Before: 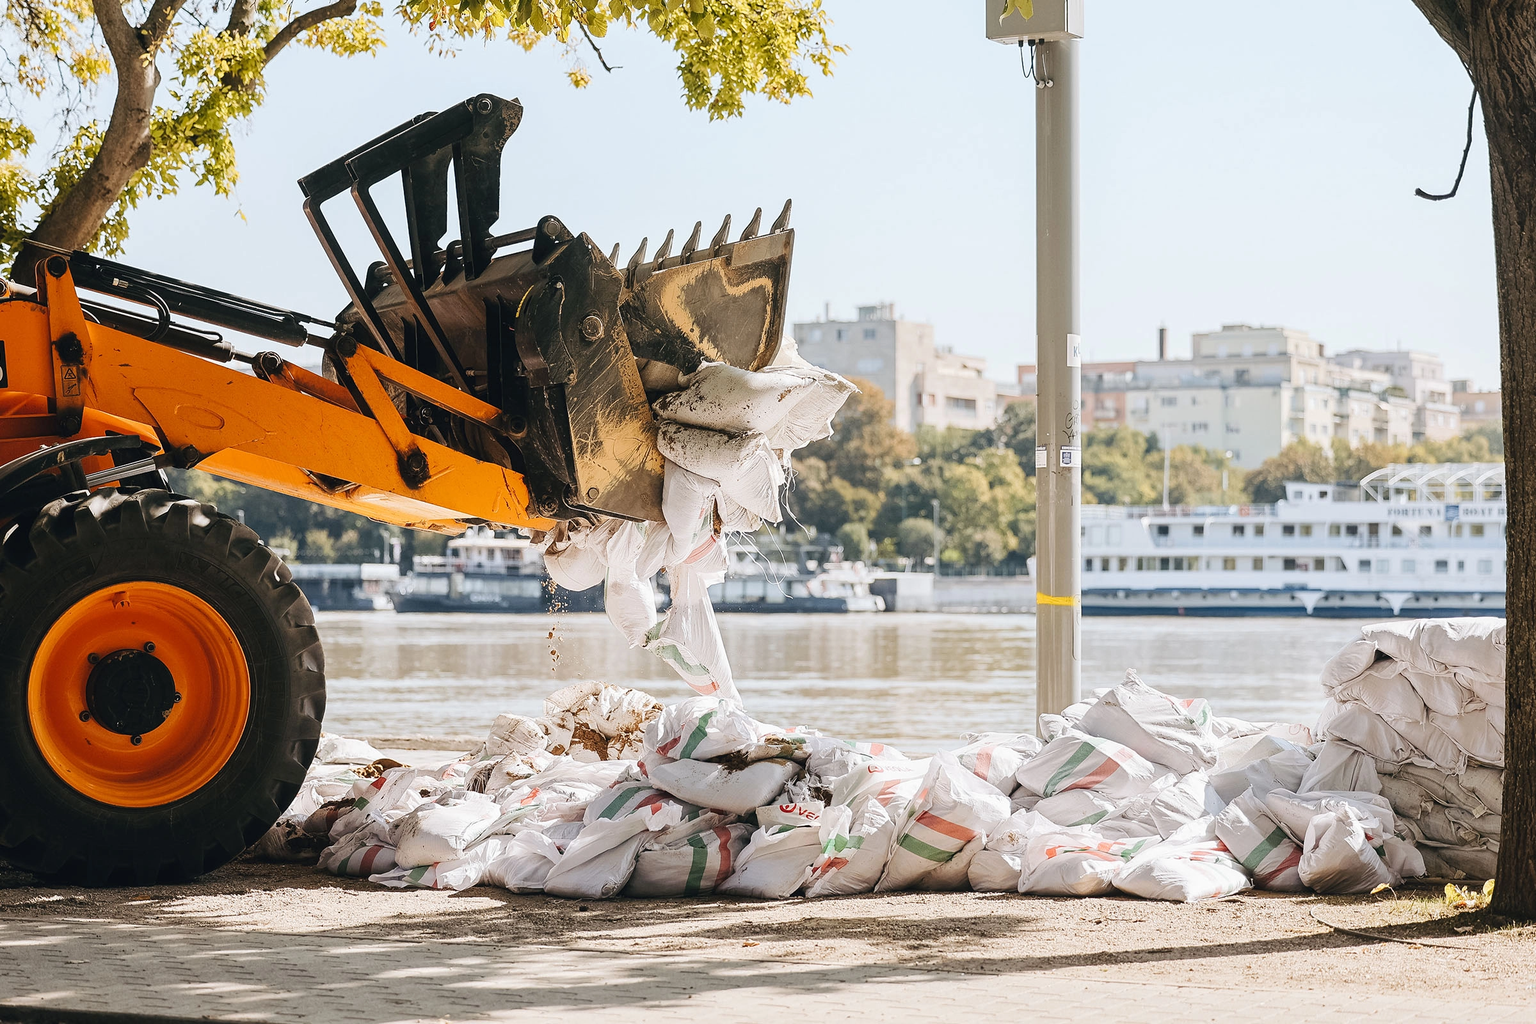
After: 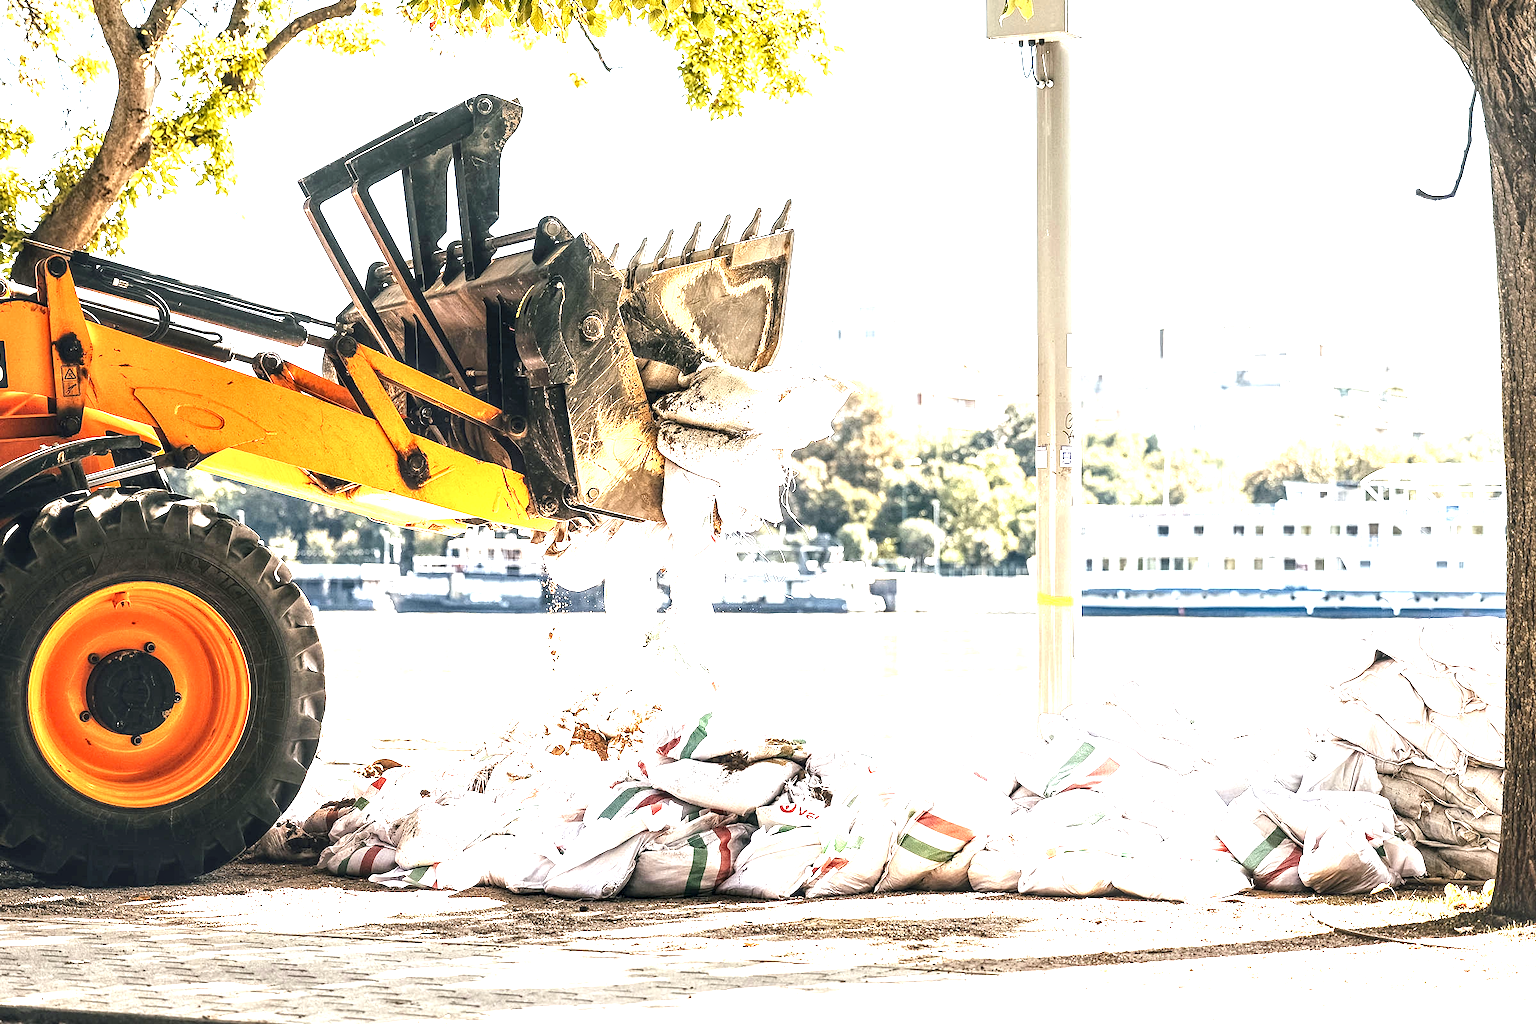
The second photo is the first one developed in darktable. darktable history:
exposure: black level correction 0, exposure 1.625 EV, compensate exposure bias true, compensate highlight preservation false
local contrast: highlights 65%, shadows 54%, detail 169%, midtone range 0.514
white balance: red 1, blue 1
